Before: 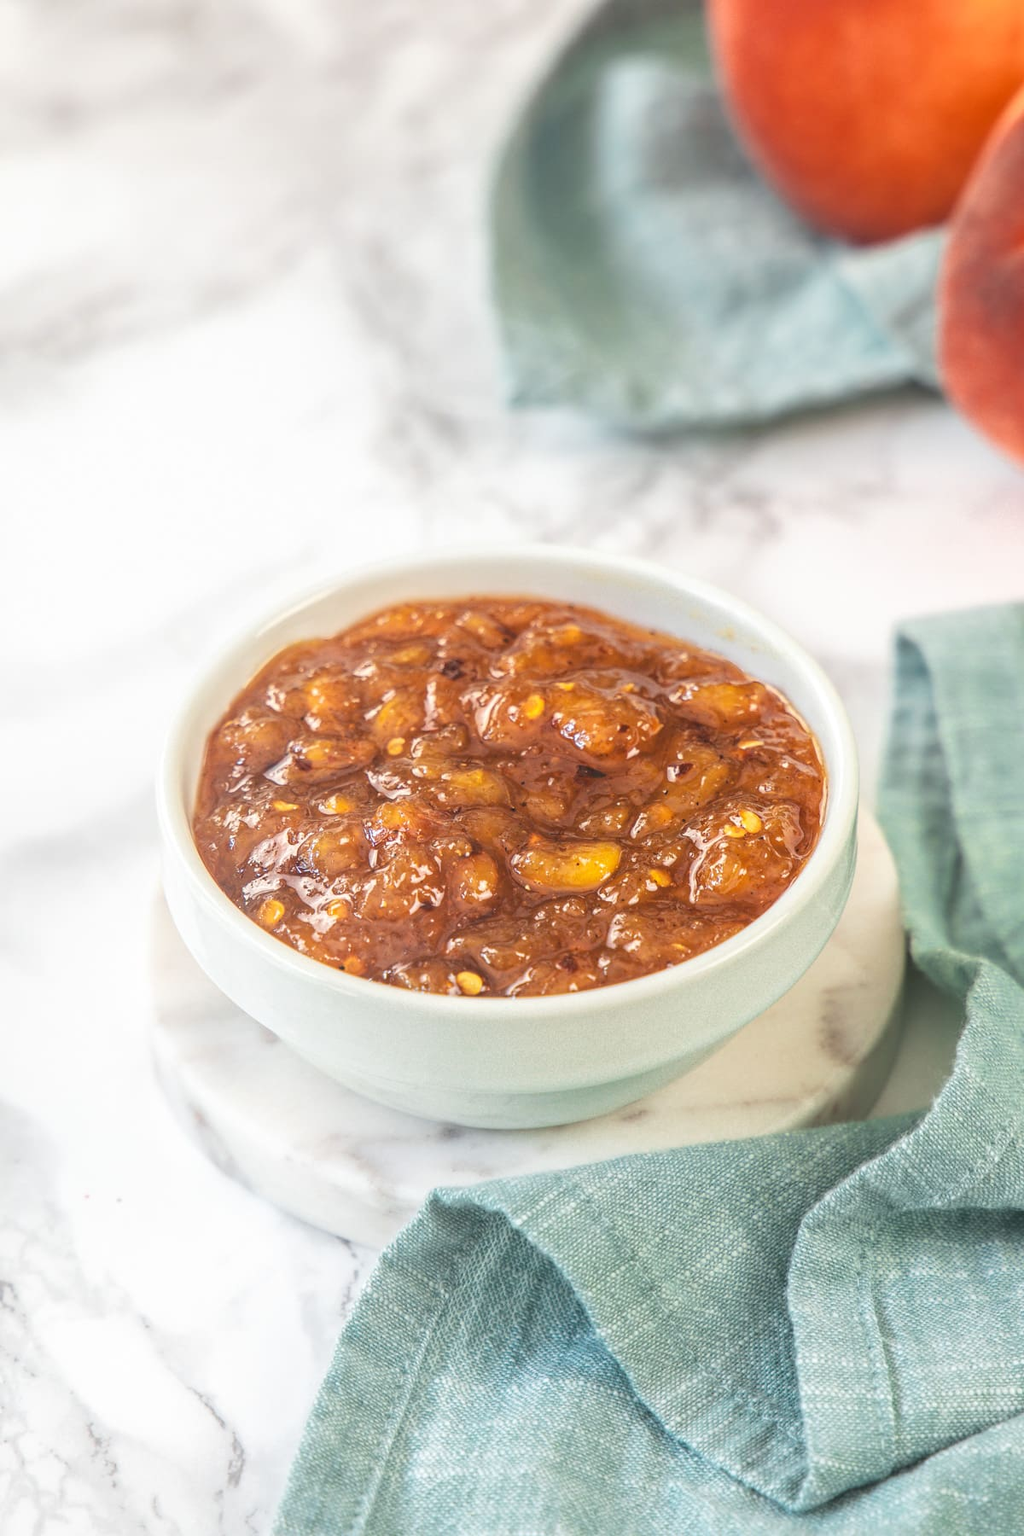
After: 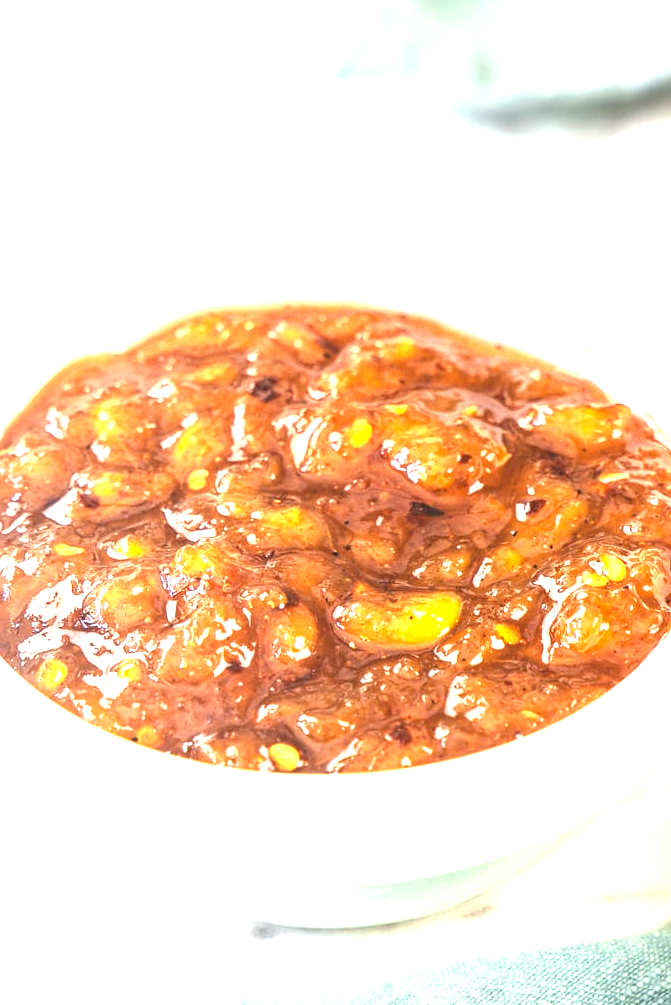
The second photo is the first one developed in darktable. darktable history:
levels: levels [0.012, 0.367, 0.697]
crop and rotate: left 22.211%, top 21.984%, right 21.803%, bottom 22.15%
